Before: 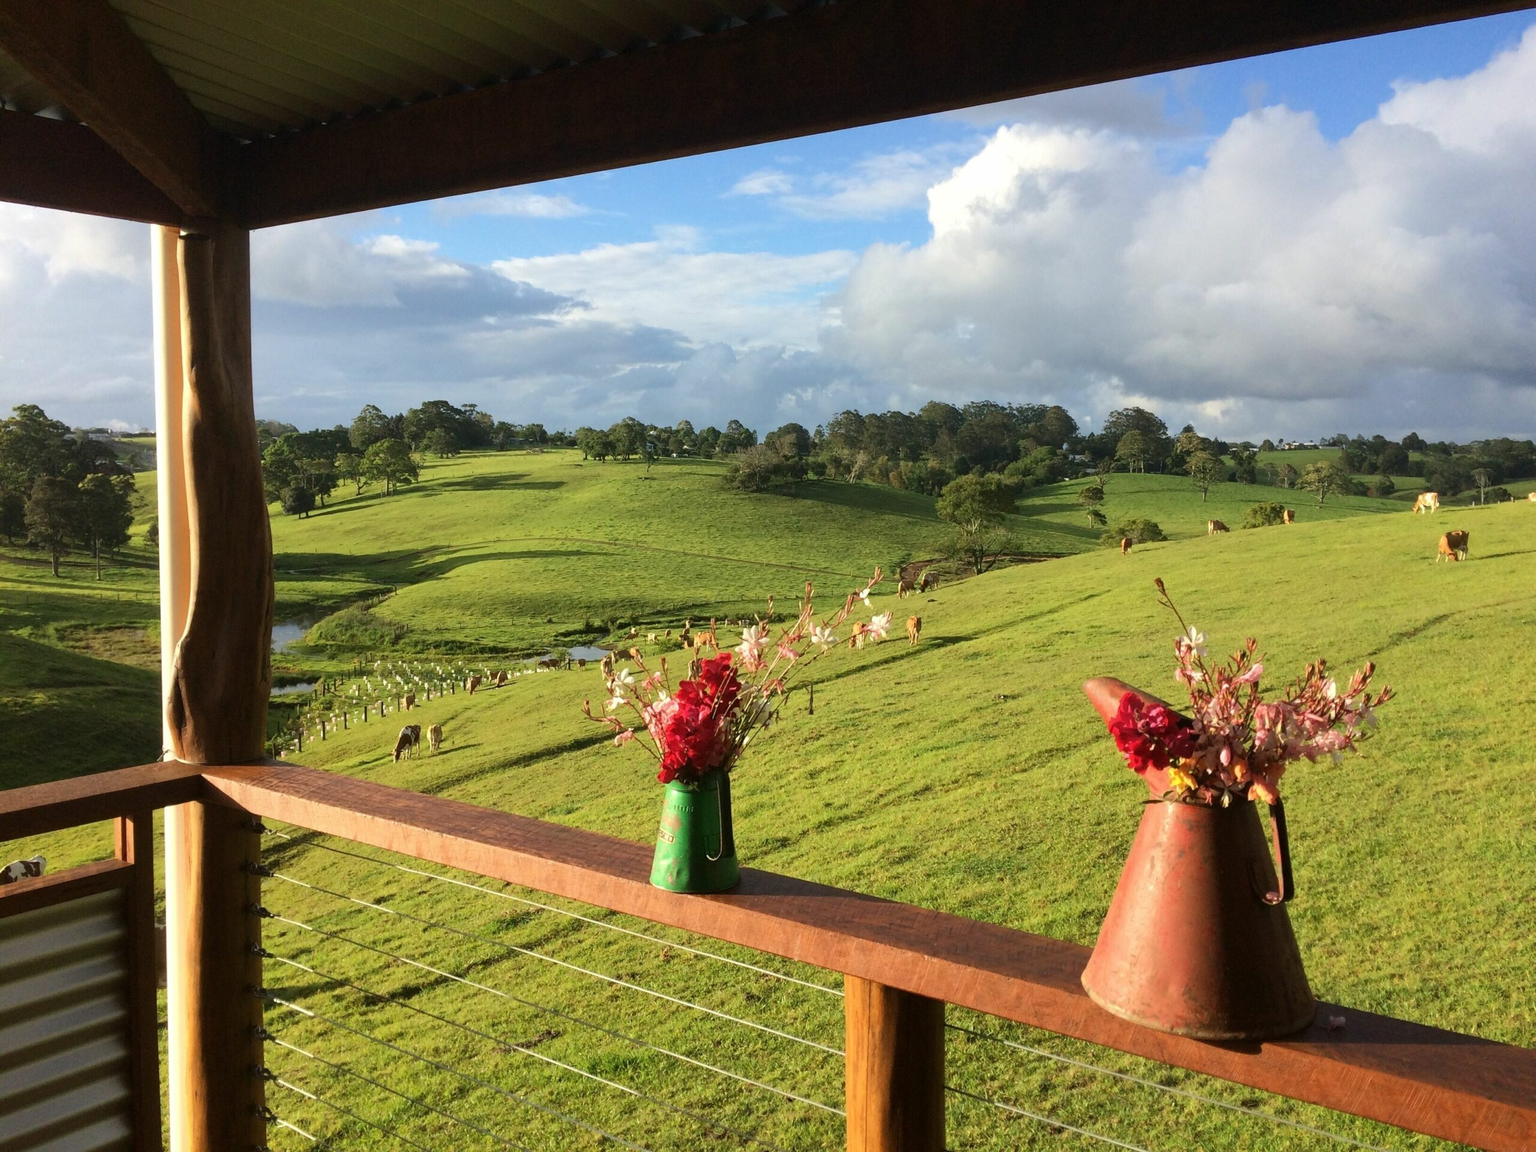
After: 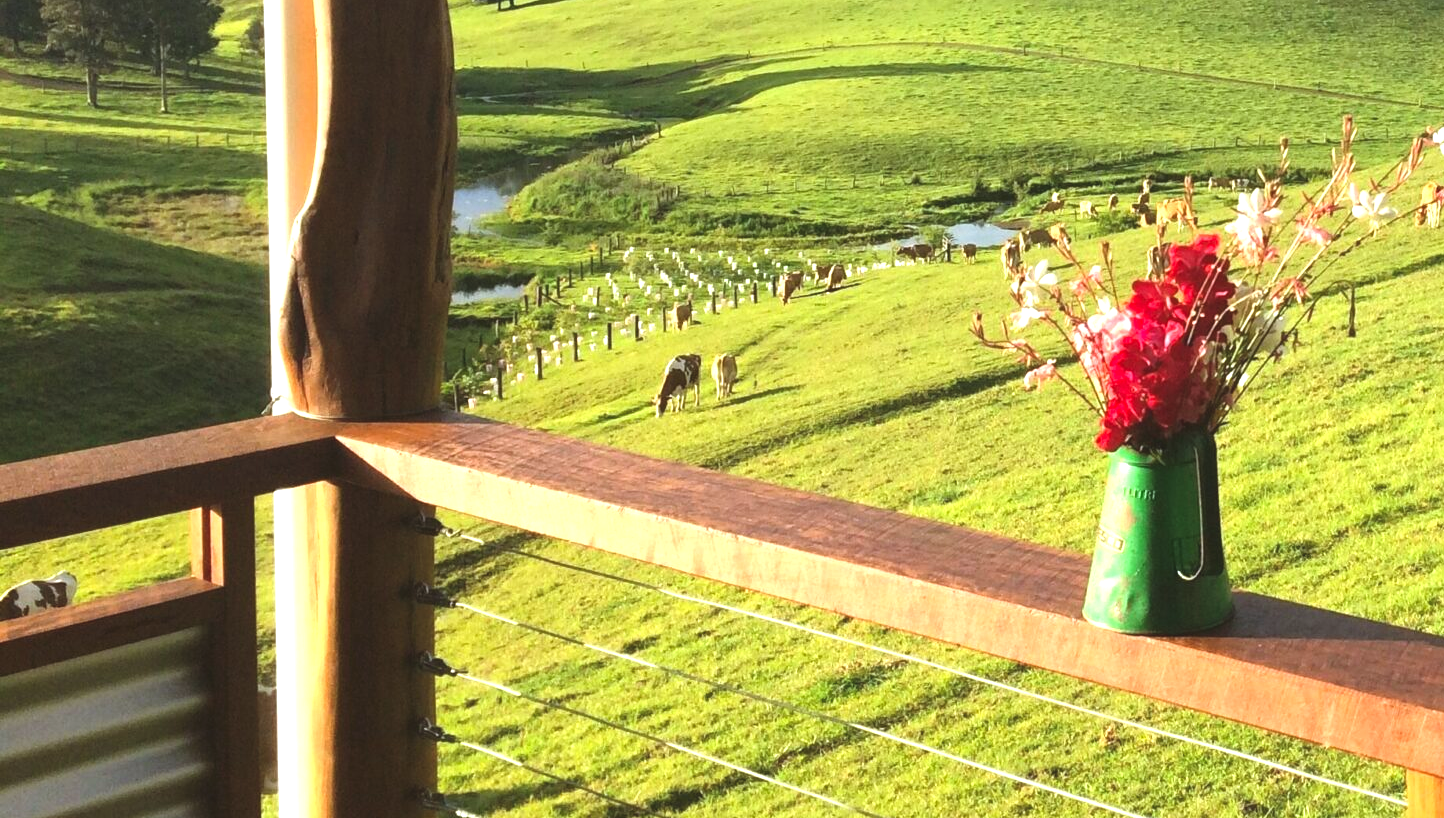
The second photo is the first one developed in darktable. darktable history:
white balance: red 0.967, blue 1.049
crop: top 44.483%, right 43.593%, bottom 12.892%
vibrance: on, module defaults
exposure: black level correction -0.005, exposure 1.002 EV, compensate highlight preservation false
